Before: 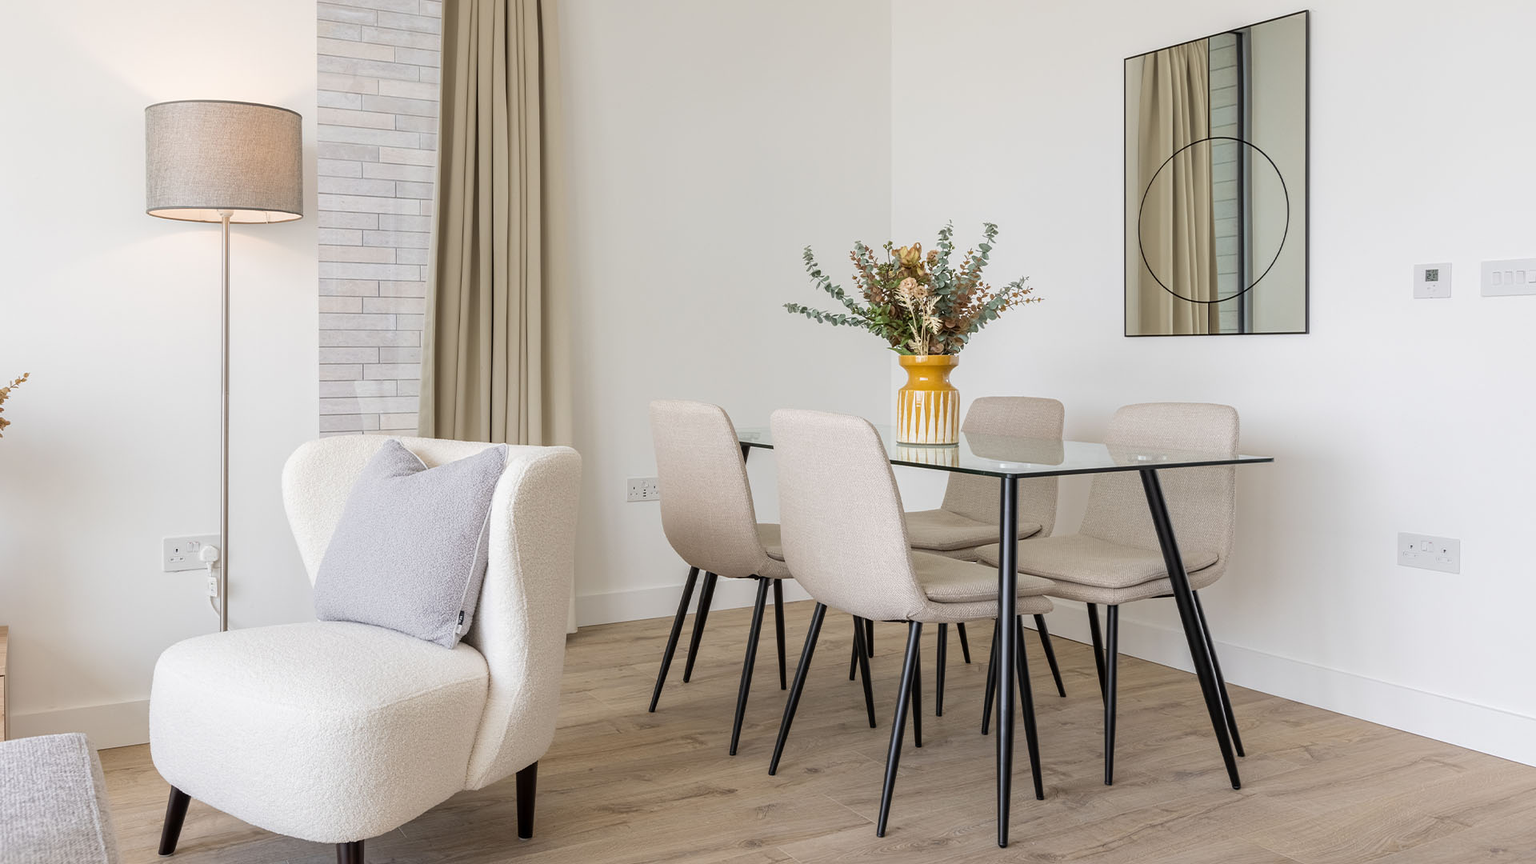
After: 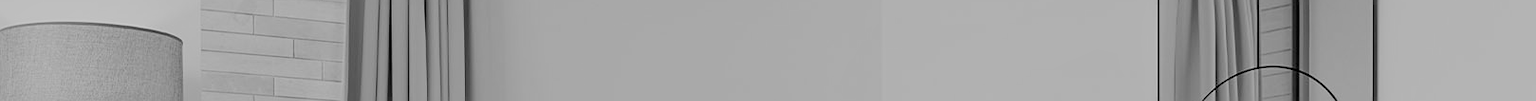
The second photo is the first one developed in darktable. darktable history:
filmic rgb: black relative exposure -7.65 EV, white relative exposure 4.56 EV, hardness 3.61
monochrome: a 26.22, b 42.67, size 0.8
sharpen: amount 0.2
crop and rotate: left 9.644%, top 9.491%, right 6.021%, bottom 80.509%
